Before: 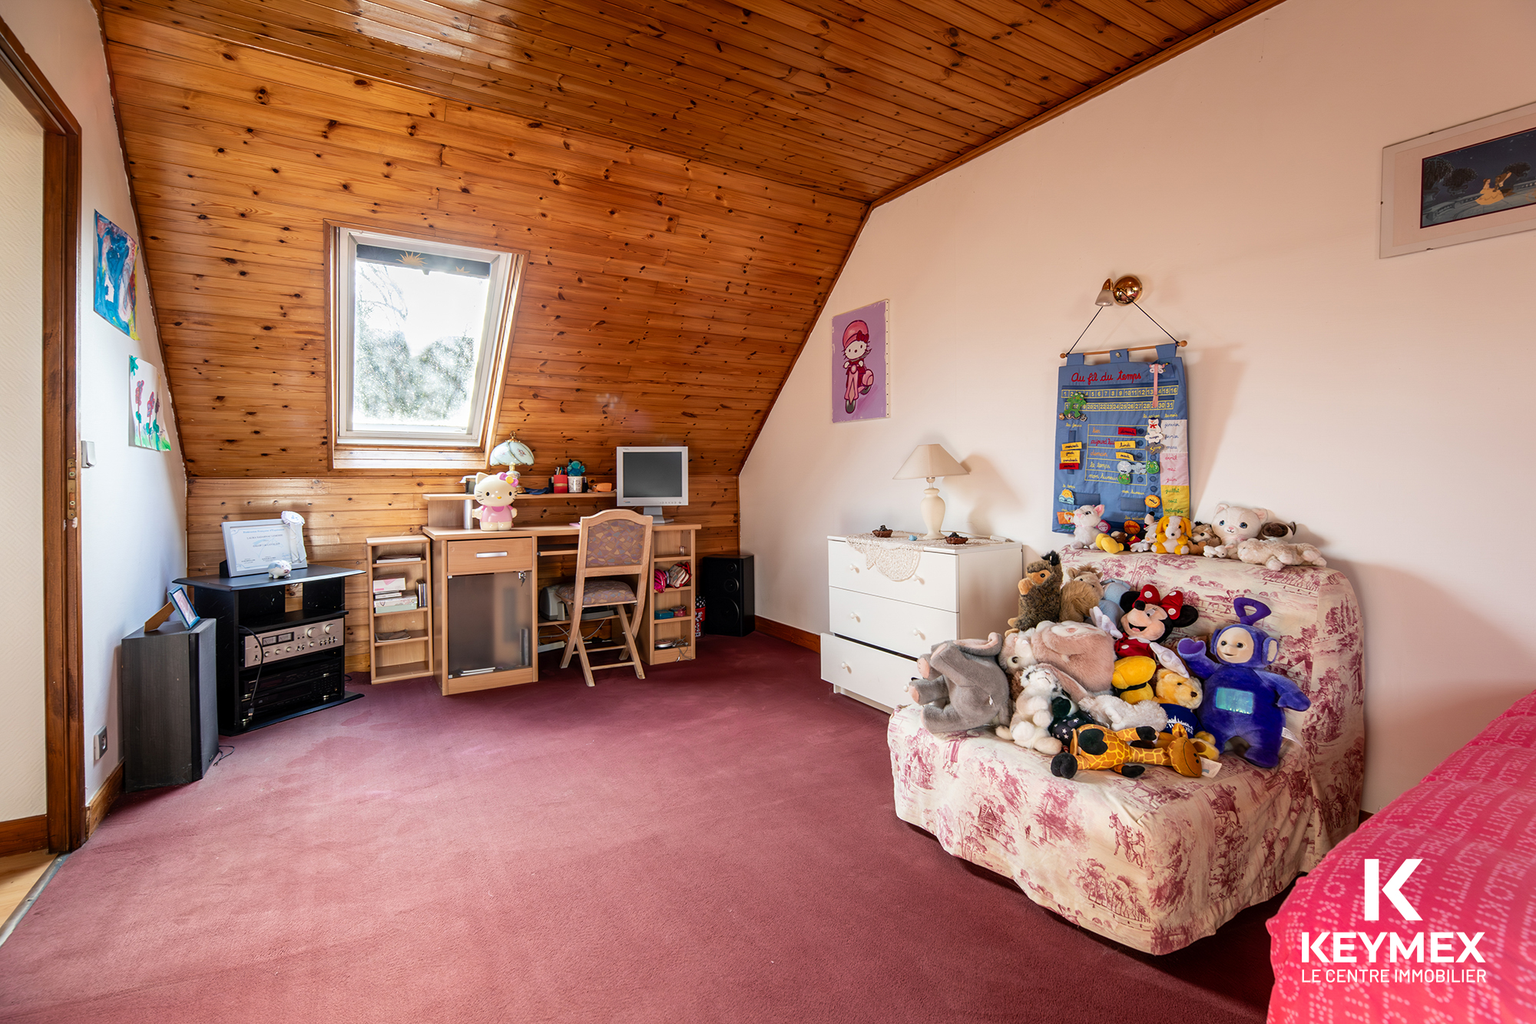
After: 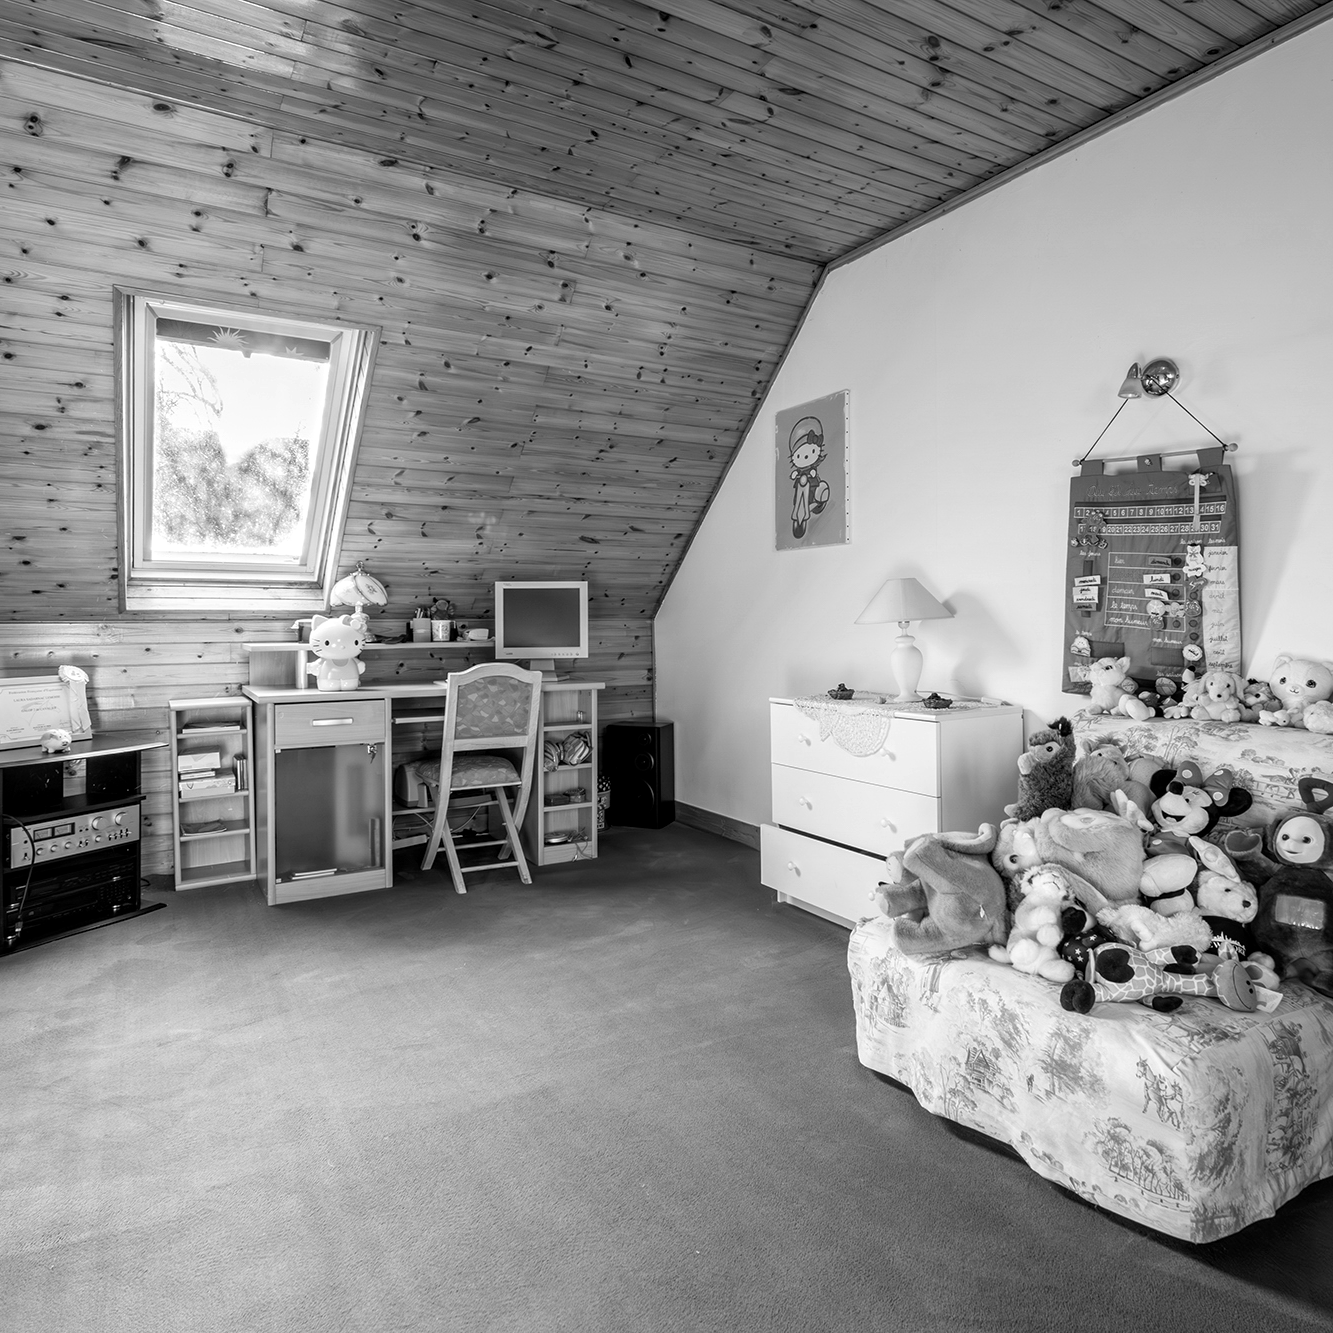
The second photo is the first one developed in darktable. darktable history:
color calibration: output gray [0.714, 0.278, 0, 0], illuminant same as pipeline (D50), adaptation none (bypass)
tone equalizer: on, module defaults
local contrast: highlights 100%, shadows 100%, detail 120%, midtone range 0.2
crop: left 15.419%, right 17.914%
